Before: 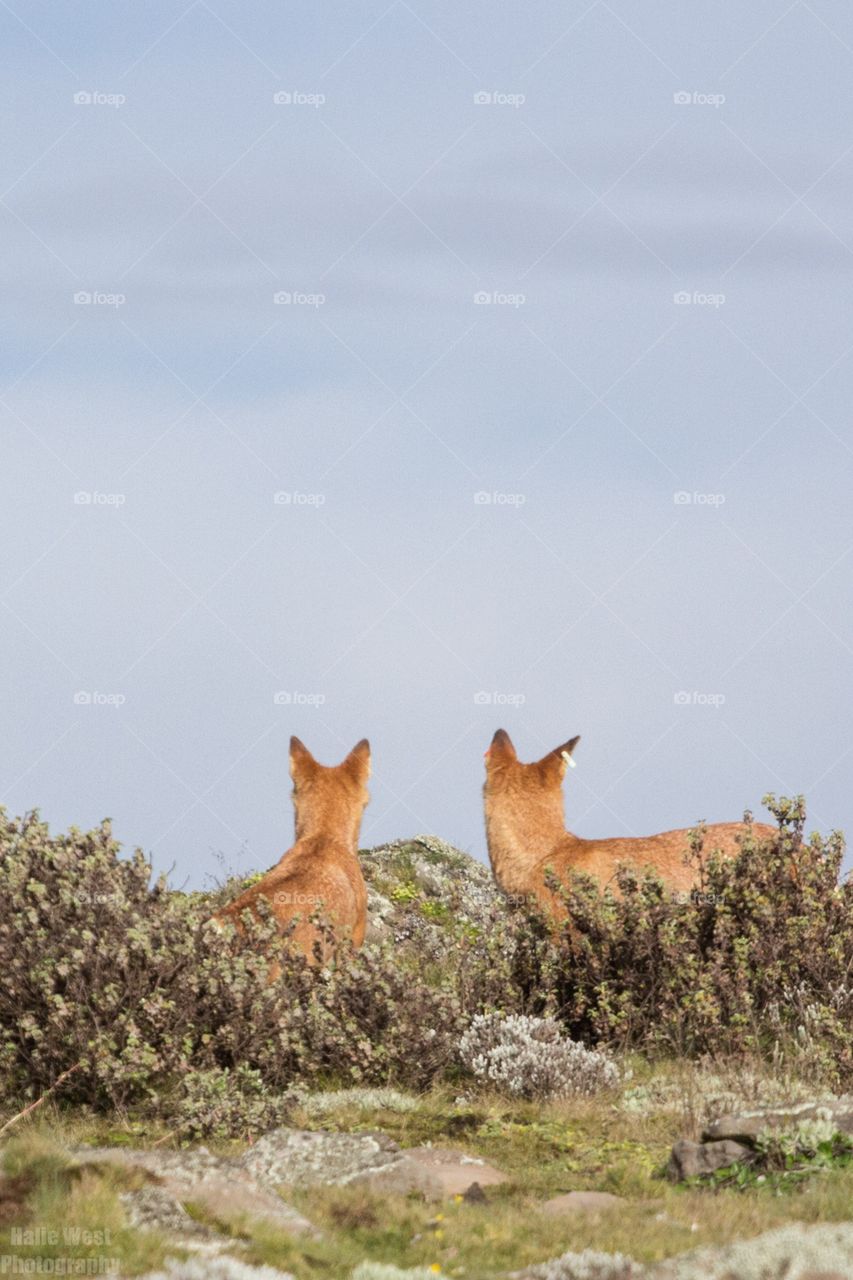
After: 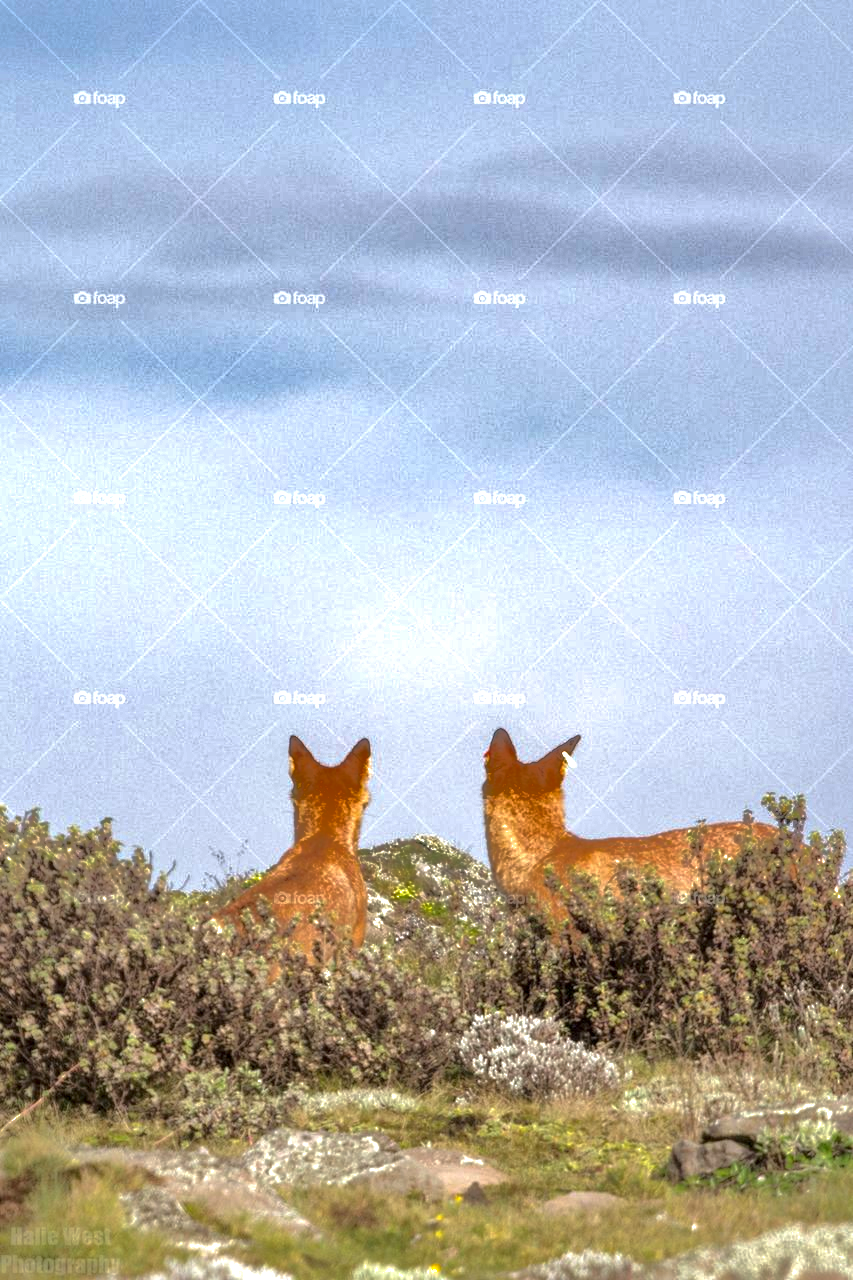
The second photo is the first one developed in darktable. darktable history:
shadows and highlights: shadows -18.84, highlights -73.09
exposure: exposure 0.605 EV, compensate exposure bias true, compensate highlight preservation false
local contrast: on, module defaults
